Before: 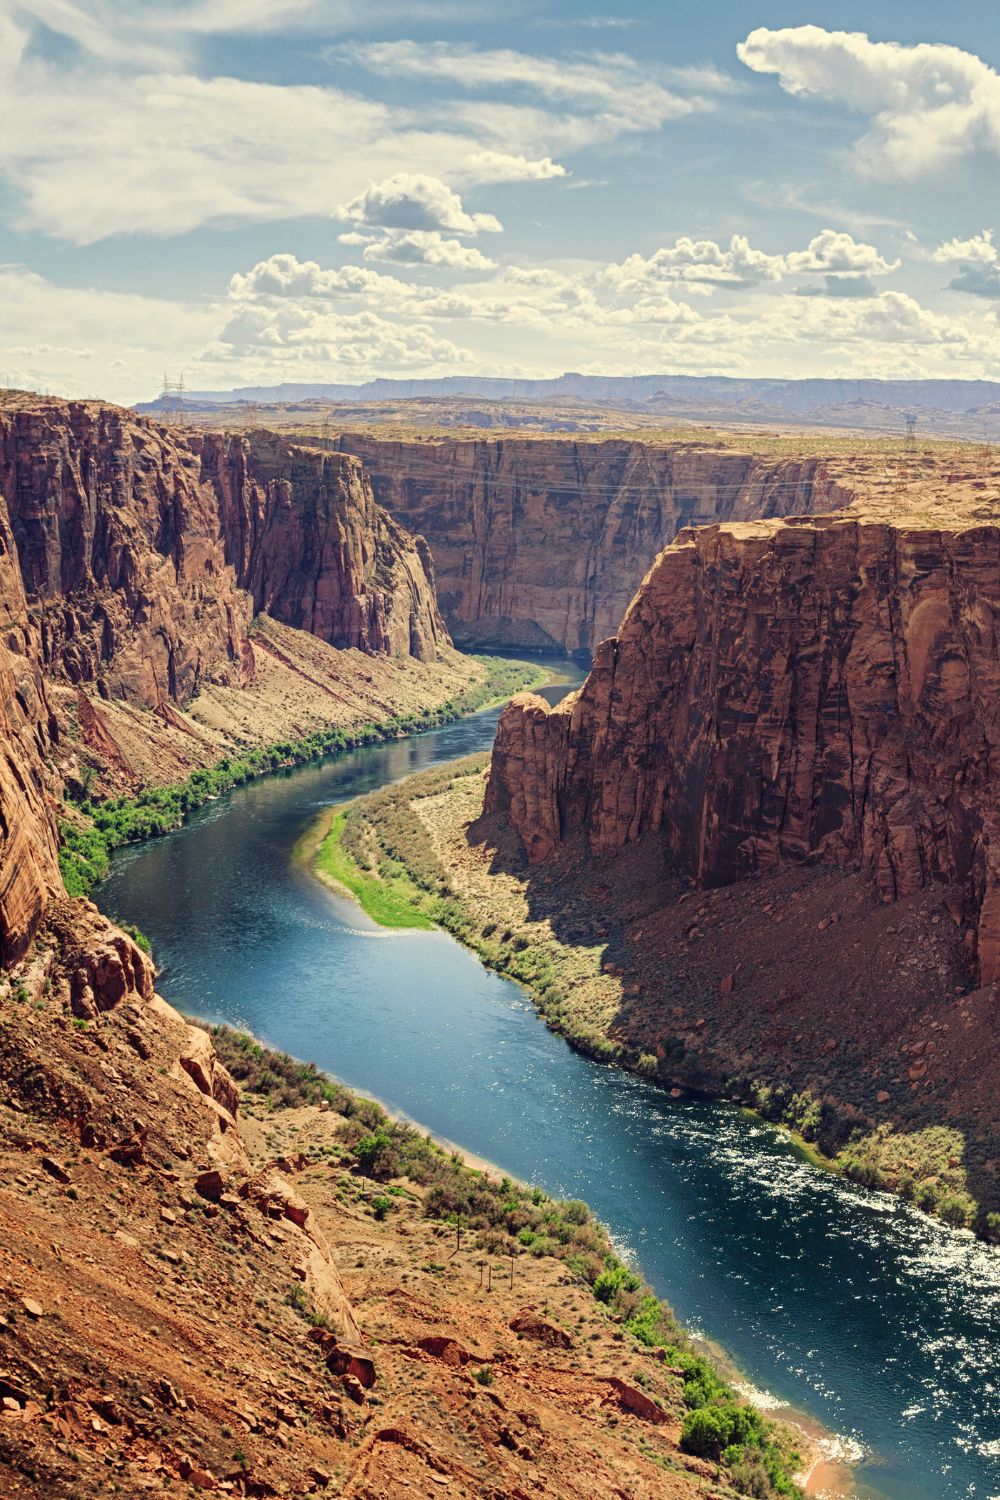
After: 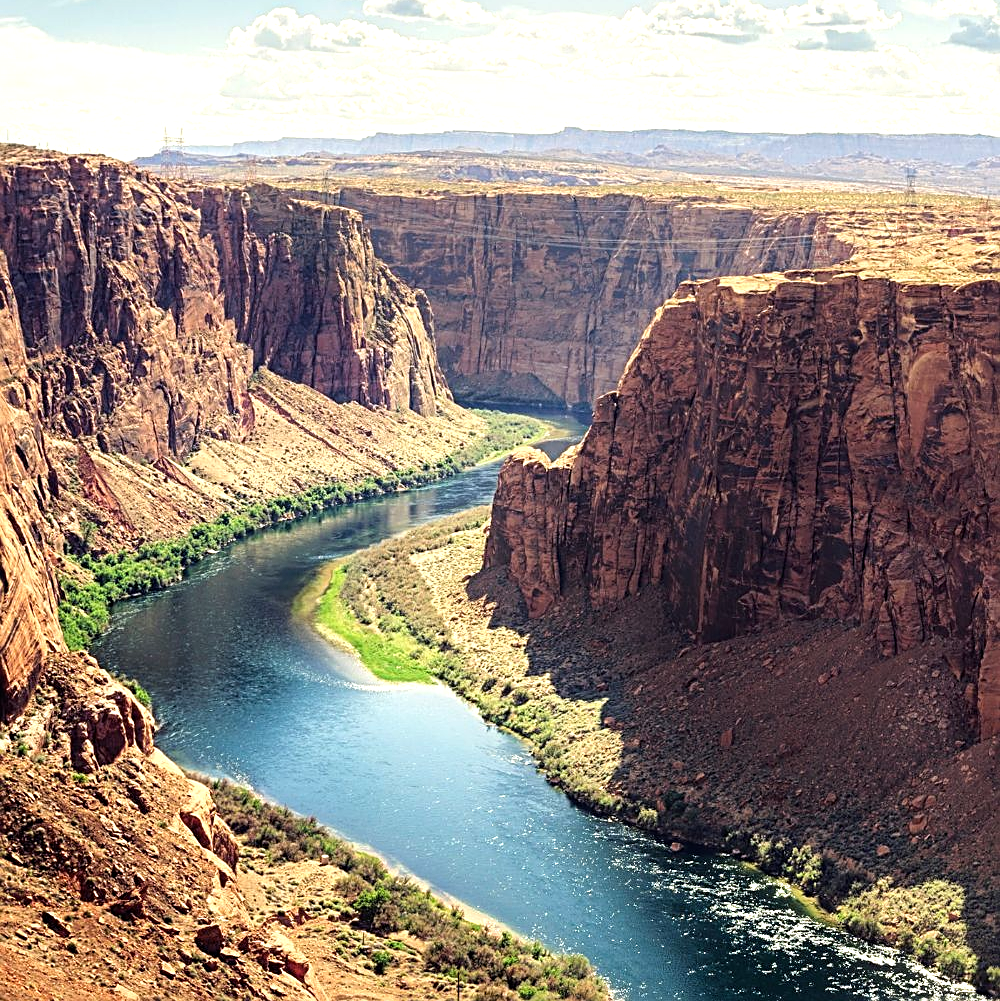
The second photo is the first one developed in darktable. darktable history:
crop: top 16.458%, bottom 16.744%
tone equalizer: -8 EV -0.754 EV, -7 EV -0.687 EV, -6 EV -0.618 EV, -5 EV -0.401 EV, -3 EV 0.365 EV, -2 EV 0.6 EV, -1 EV 0.68 EV, +0 EV 0.729 EV
sharpen: on, module defaults
